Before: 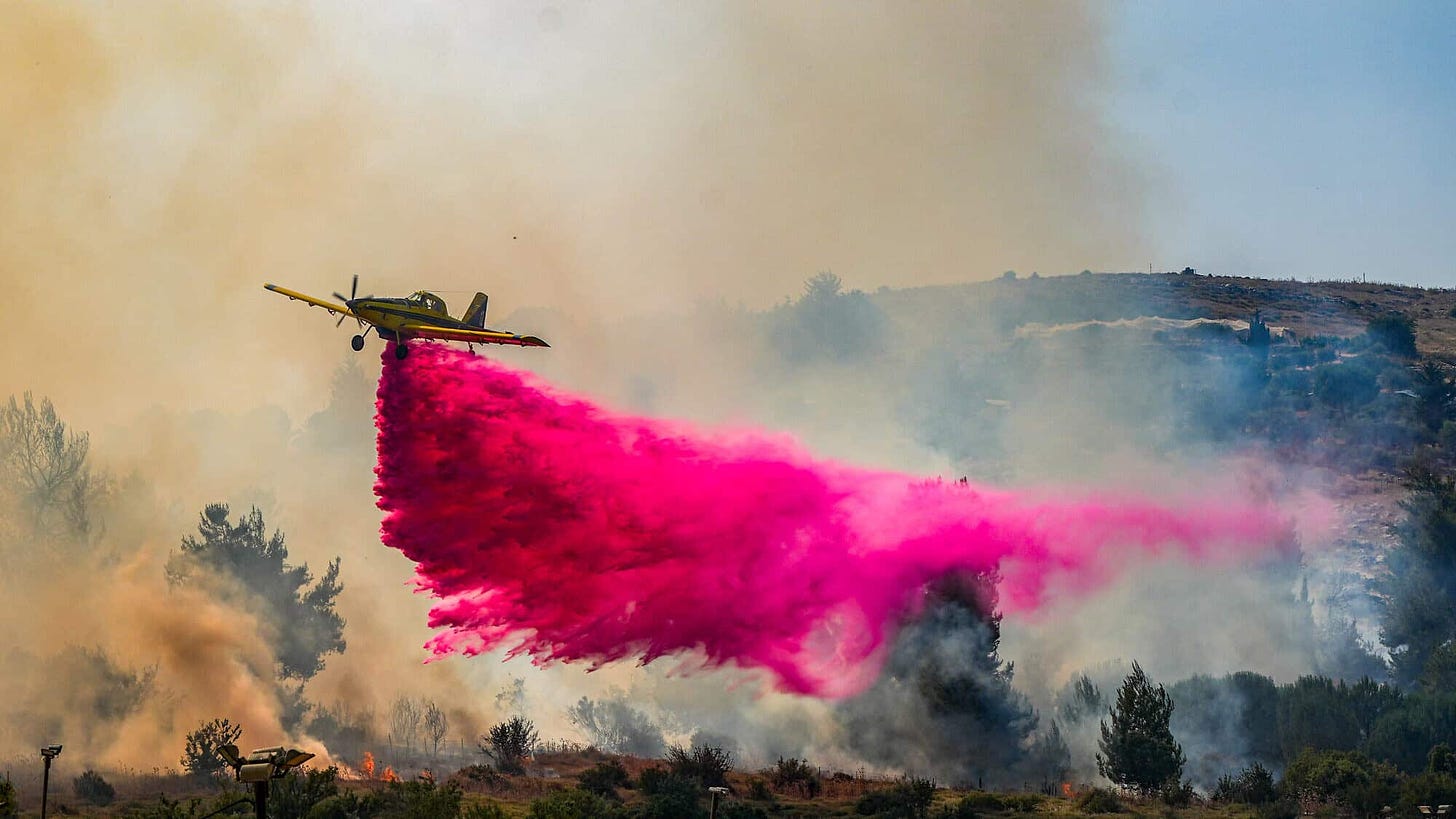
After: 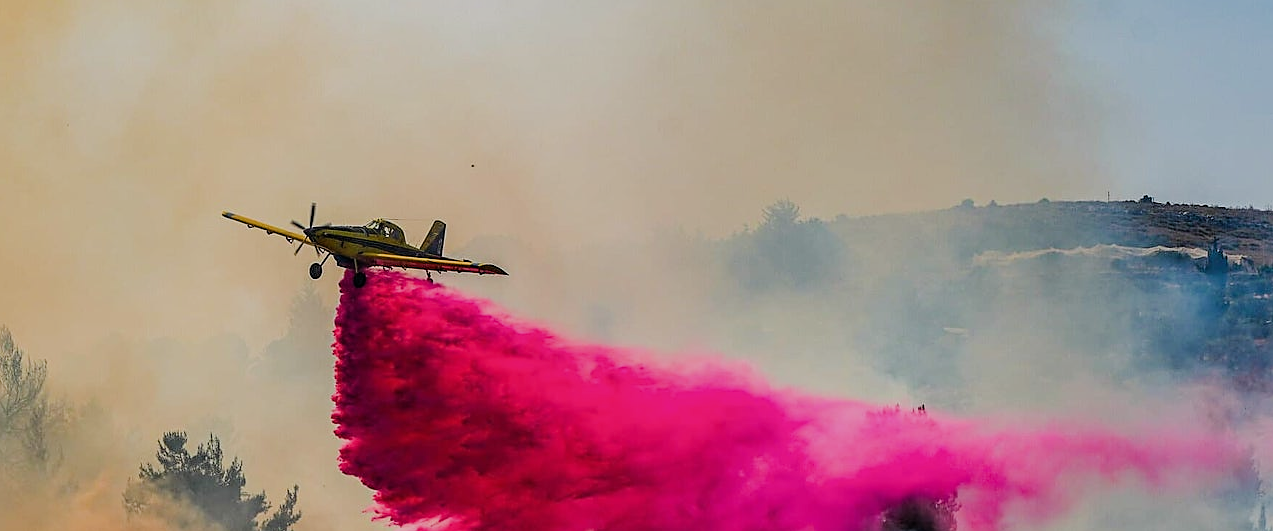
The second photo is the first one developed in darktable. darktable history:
crop: left 2.945%, top 8.893%, right 9.621%, bottom 26.227%
tone equalizer: on, module defaults
filmic rgb: black relative exposure -7.65 EV, white relative exposure 4.56 EV, hardness 3.61
sharpen: radius 1.867, amount 0.41, threshold 1.261
